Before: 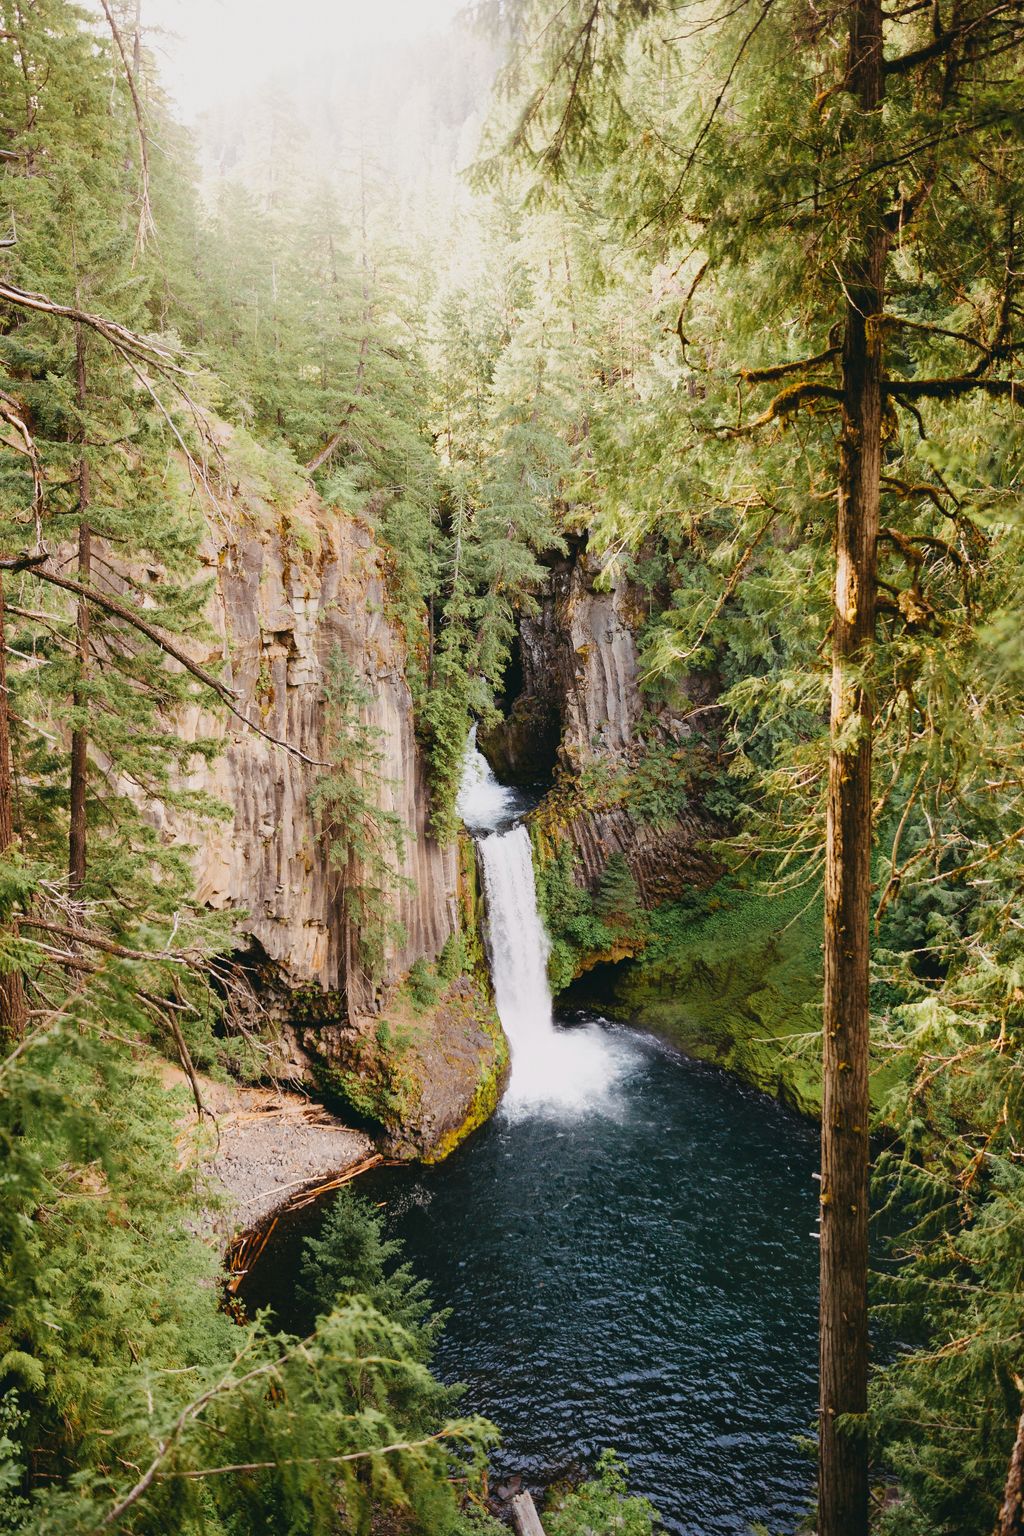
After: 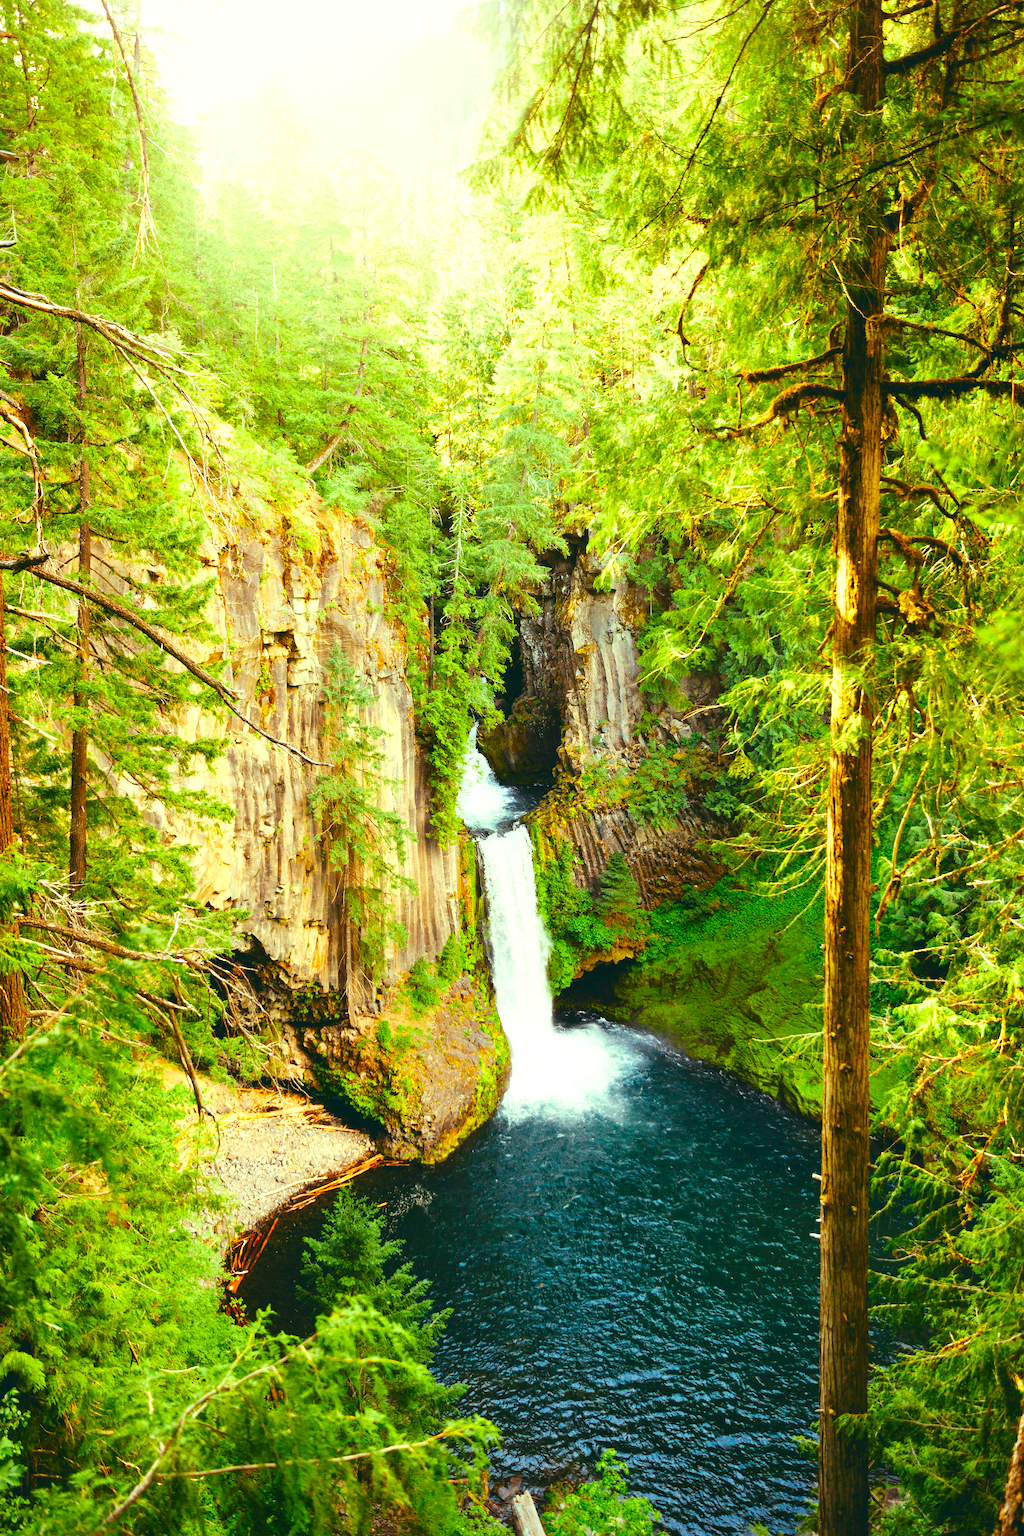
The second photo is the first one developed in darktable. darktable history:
exposure: exposure 0.768 EV, compensate exposure bias true, compensate highlight preservation false
color correction: highlights a* -10.99, highlights b* 9.9, saturation 1.71
